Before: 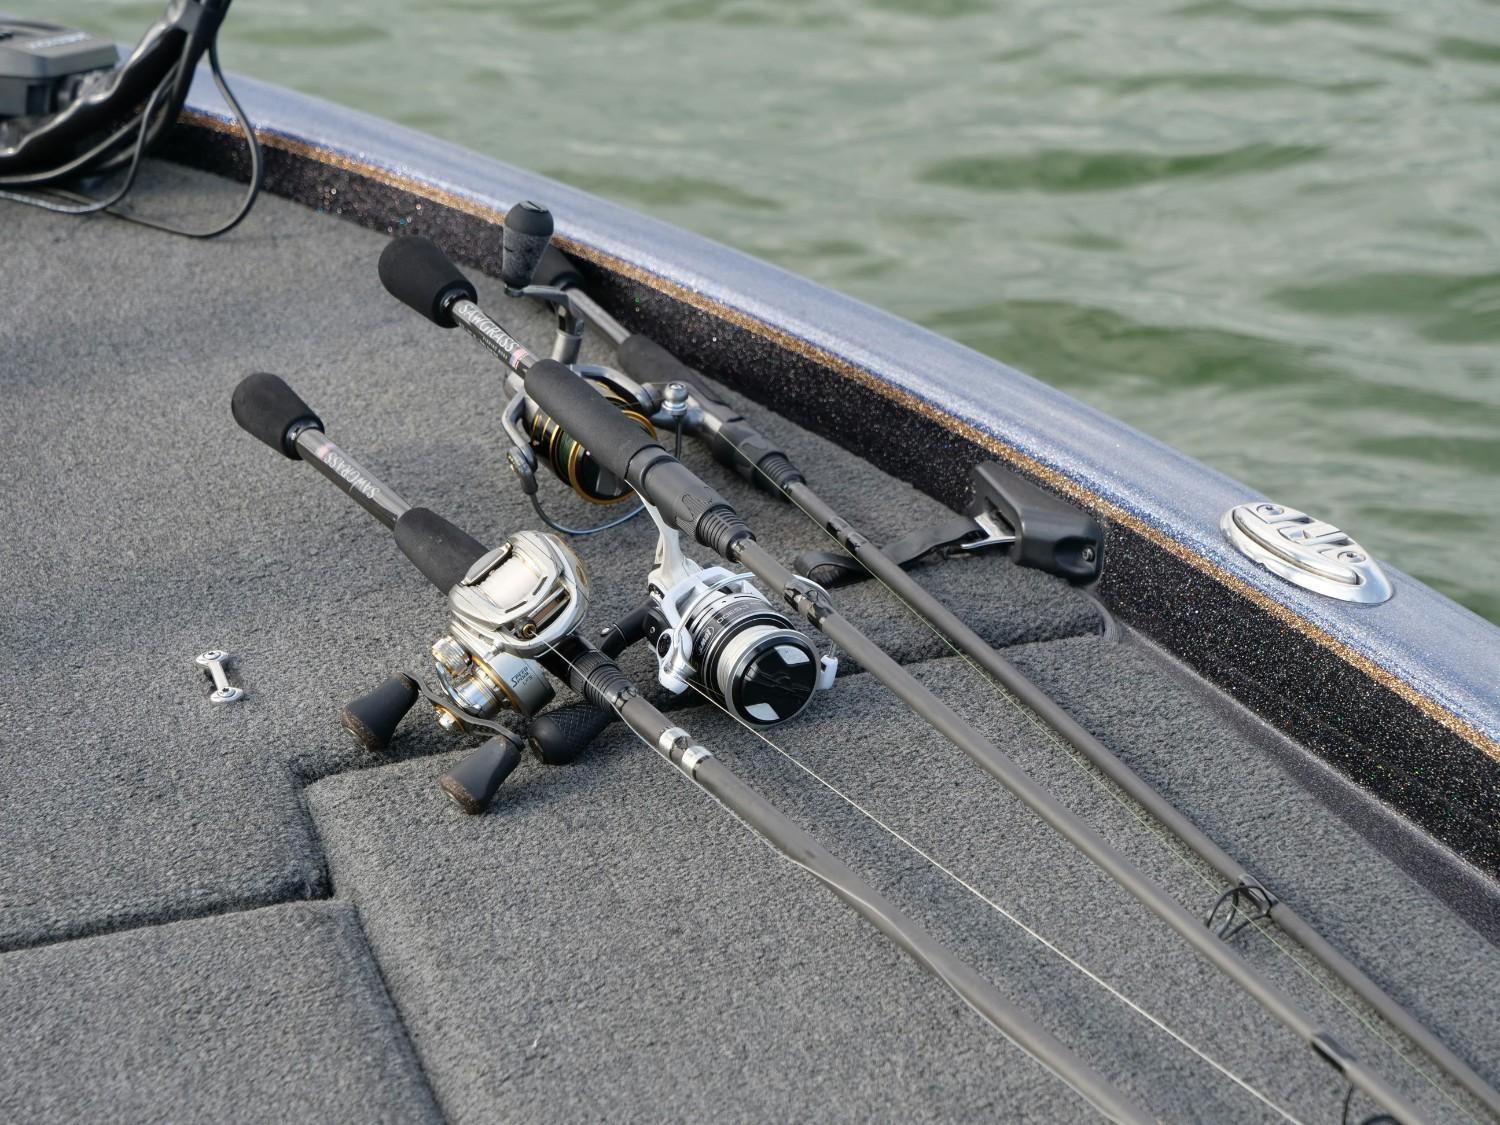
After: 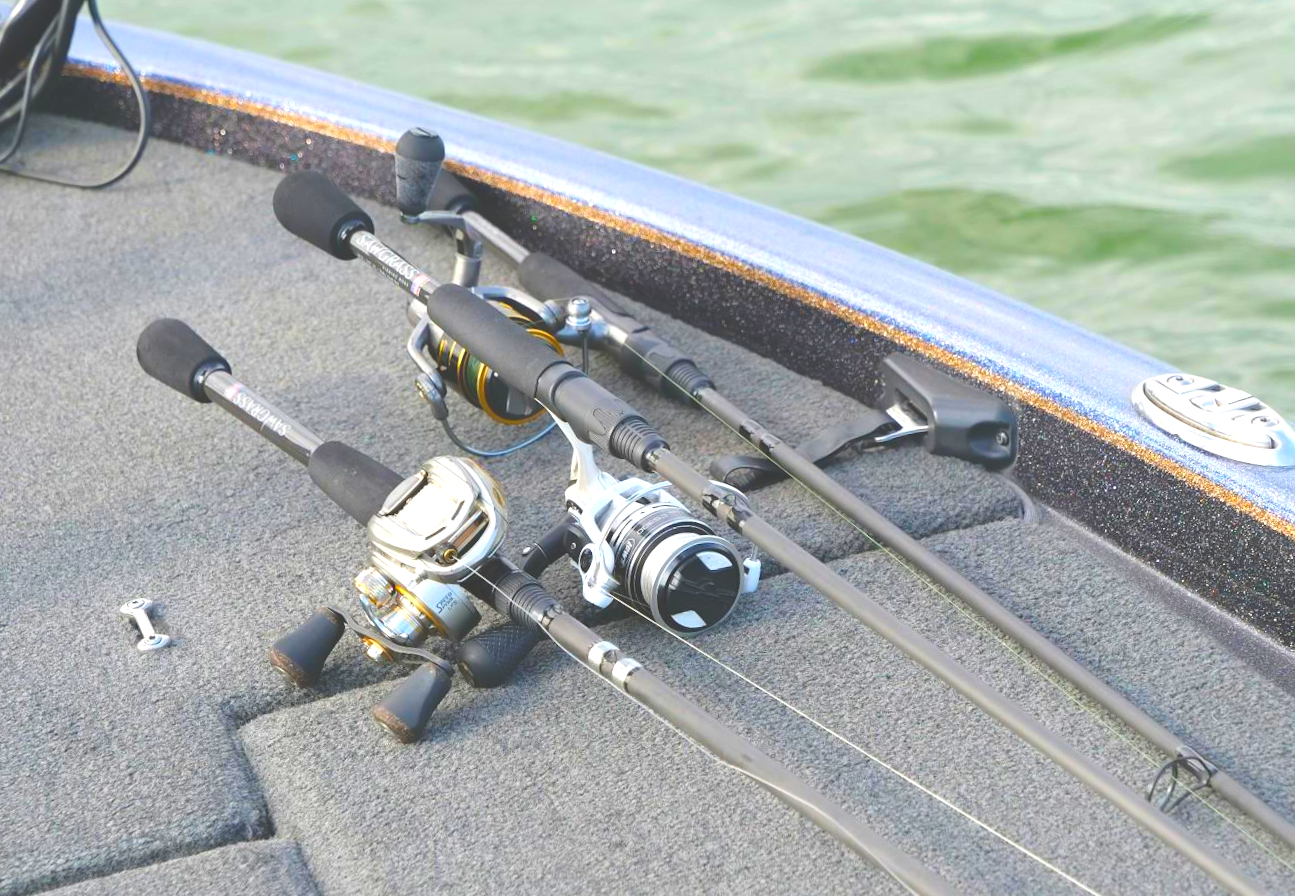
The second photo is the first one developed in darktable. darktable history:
color balance rgb: linear chroma grading › global chroma 15%, perceptual saturation grading › global saturation 30%
crop: left 7.856%, top 11.836%, right 10.12%, bottom 15.387%
rotate and perspective: rotation -4.25°, automatic cropping off
local contrast: detail 70%
exposure: black level correction -0.005, exposure 1 EV, compensate highlight preservation false
